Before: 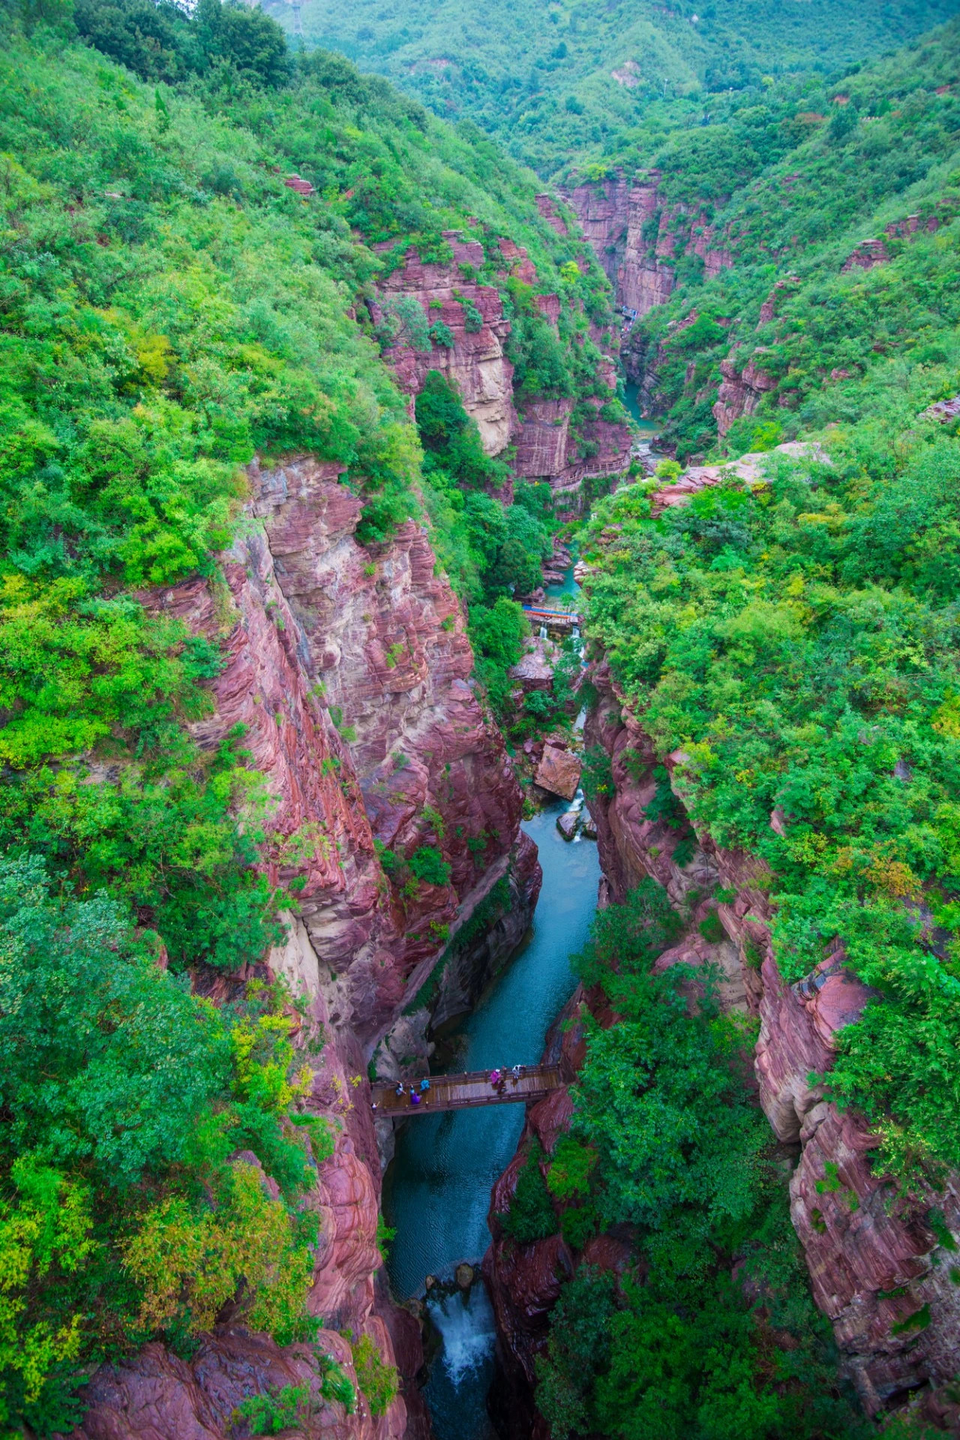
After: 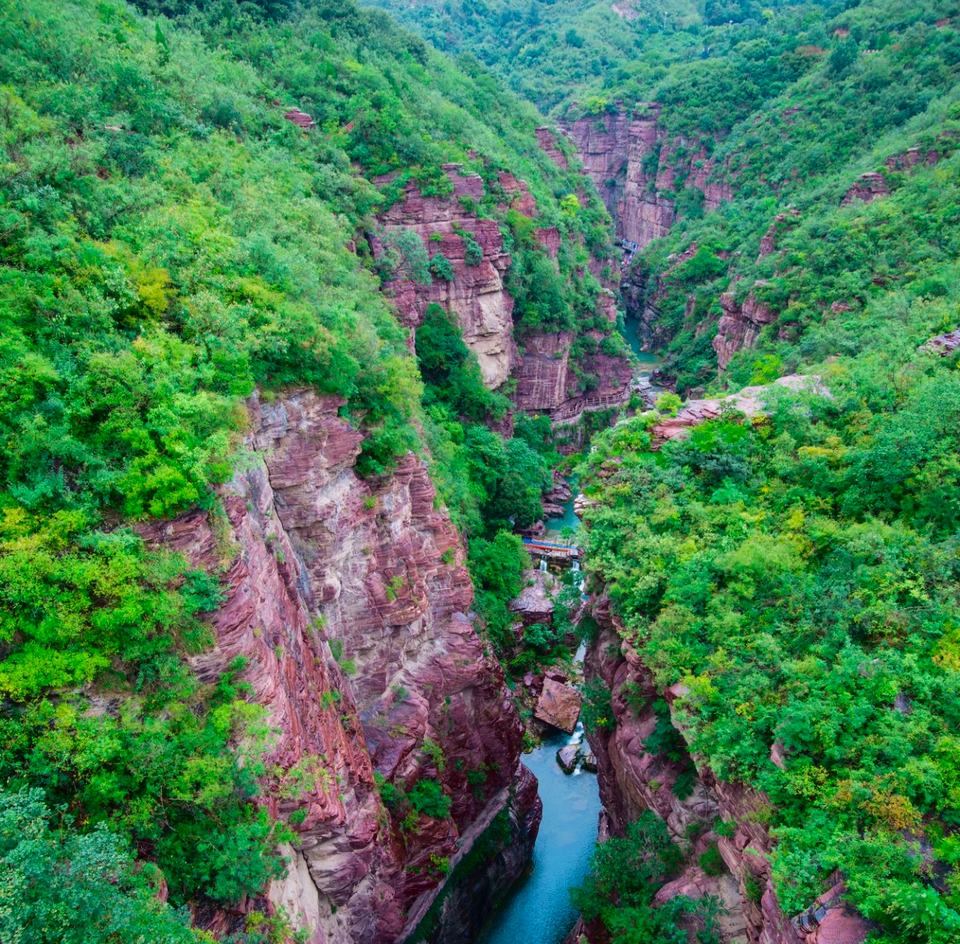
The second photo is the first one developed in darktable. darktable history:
crop and rotate: top 4.716%, bottom 29.675%
shadows and highlights: low approximation 0.01, soften with gaussian
tone curve: curves: ch0 [(0, 0) (0.003, 0.001) (0.011, 0.004) (0.025, 0.011) (0.044, 0.021) (0.069, 0.028) (0.1, 0.036) (0.136, 0.051) (0.177, 0.085) (0.224, 0.127) (0.277, 0.193) (0.335, 0.266) (0.399, 0.338) (0.468, 0.419) (0.543, 0.504) (0.623, 0.593) (0.709, 0.689) (0.801, 0.784) (0.898, 0.888) (1, 1)], color space Lab, independent channels, preserve colors none
